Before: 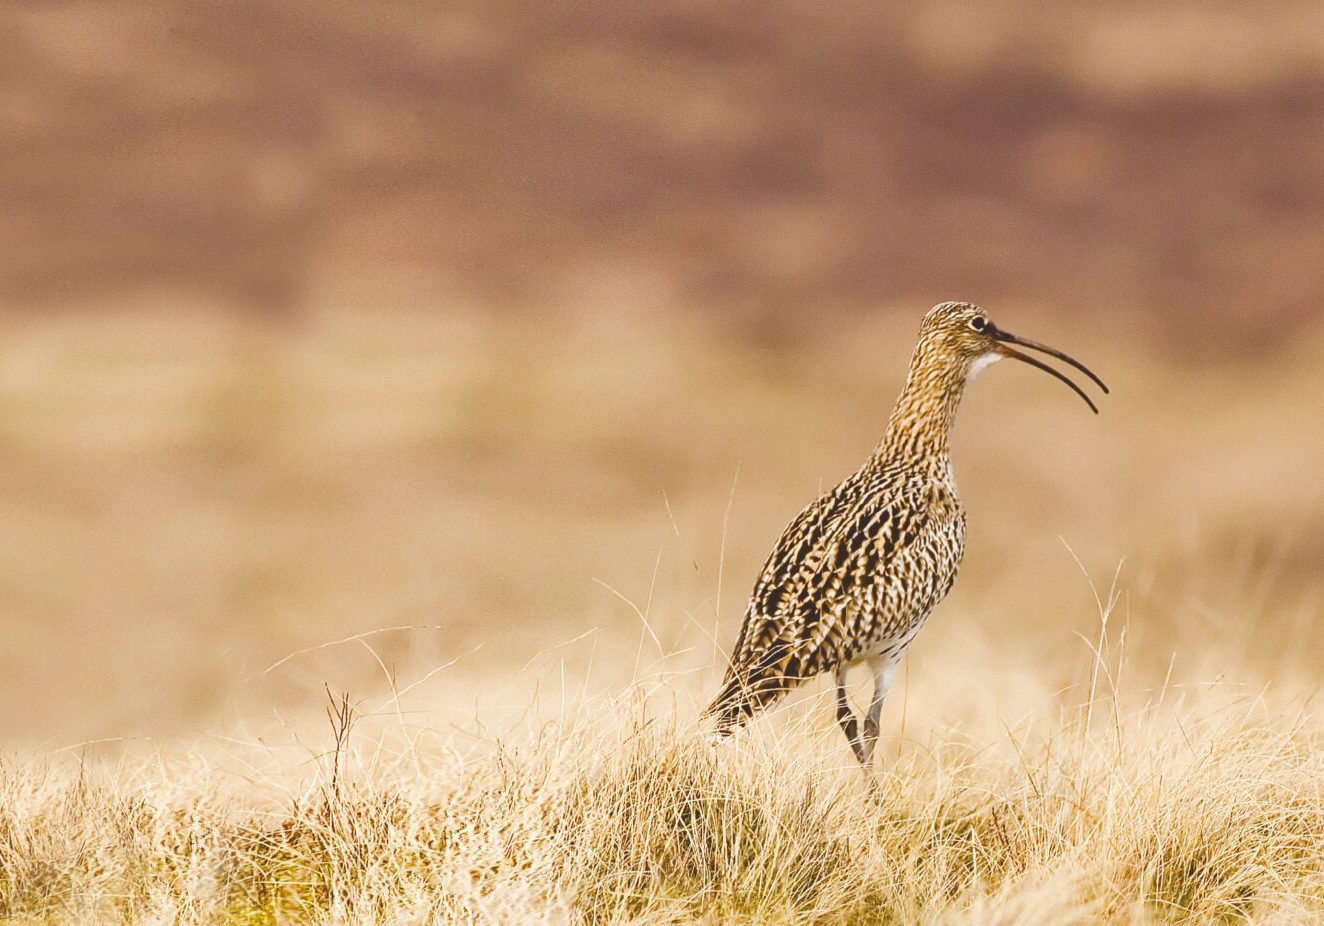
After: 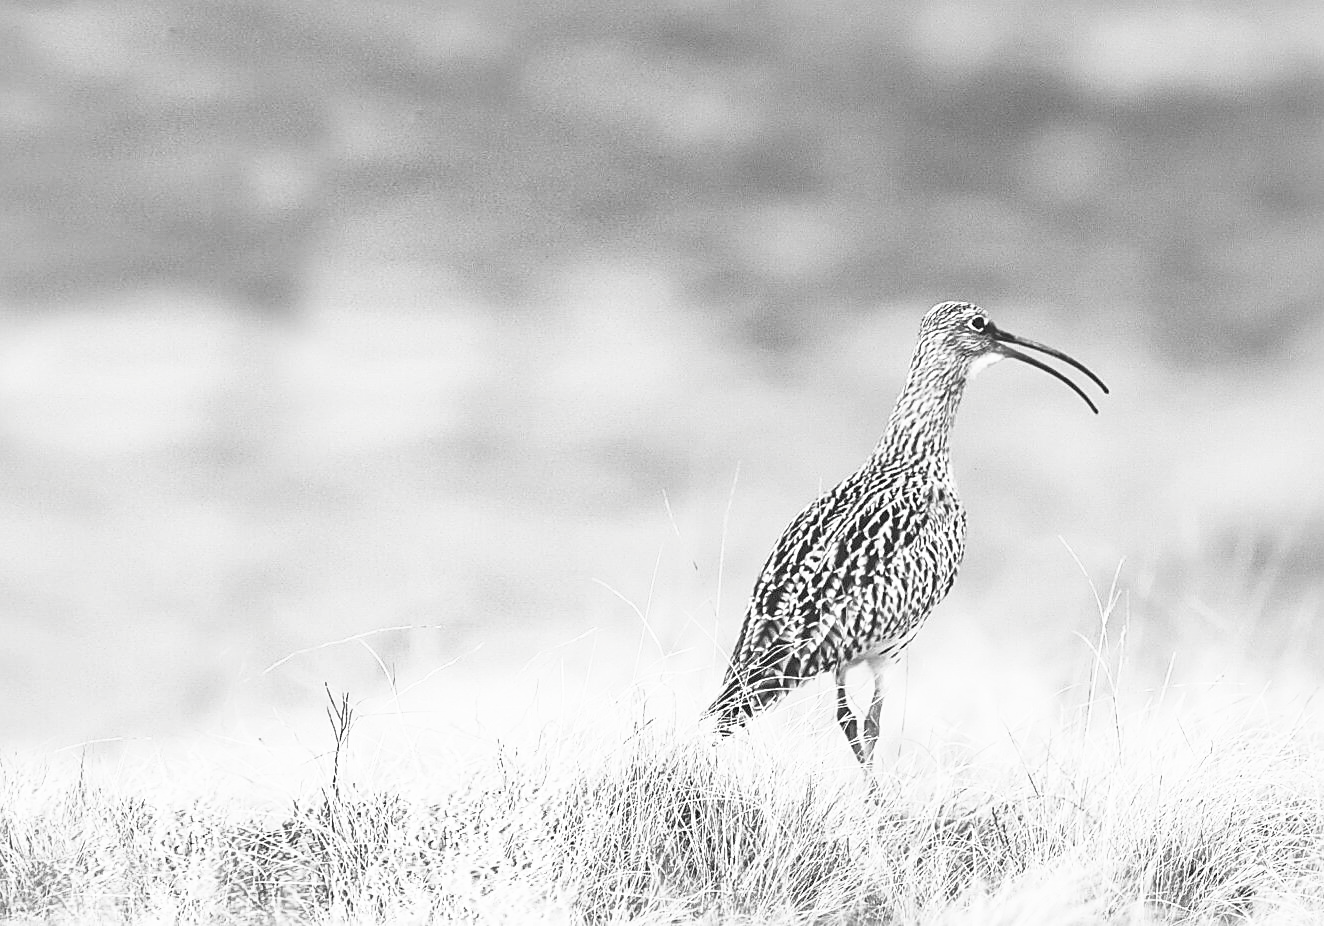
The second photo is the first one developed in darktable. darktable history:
contrast brightness saturation: saturation -0.998
base curve: curves: ch0 [(0, 0) (0.007, 0.004) (0.027, 0.03) (0.046, 0.07) (0.207, 0.54) (0.442, 0.872) (0.673, 0.972) (1, 1)], preserve colors none
sharpen: on, module defaults
shadows and highlights: on, module defaults
